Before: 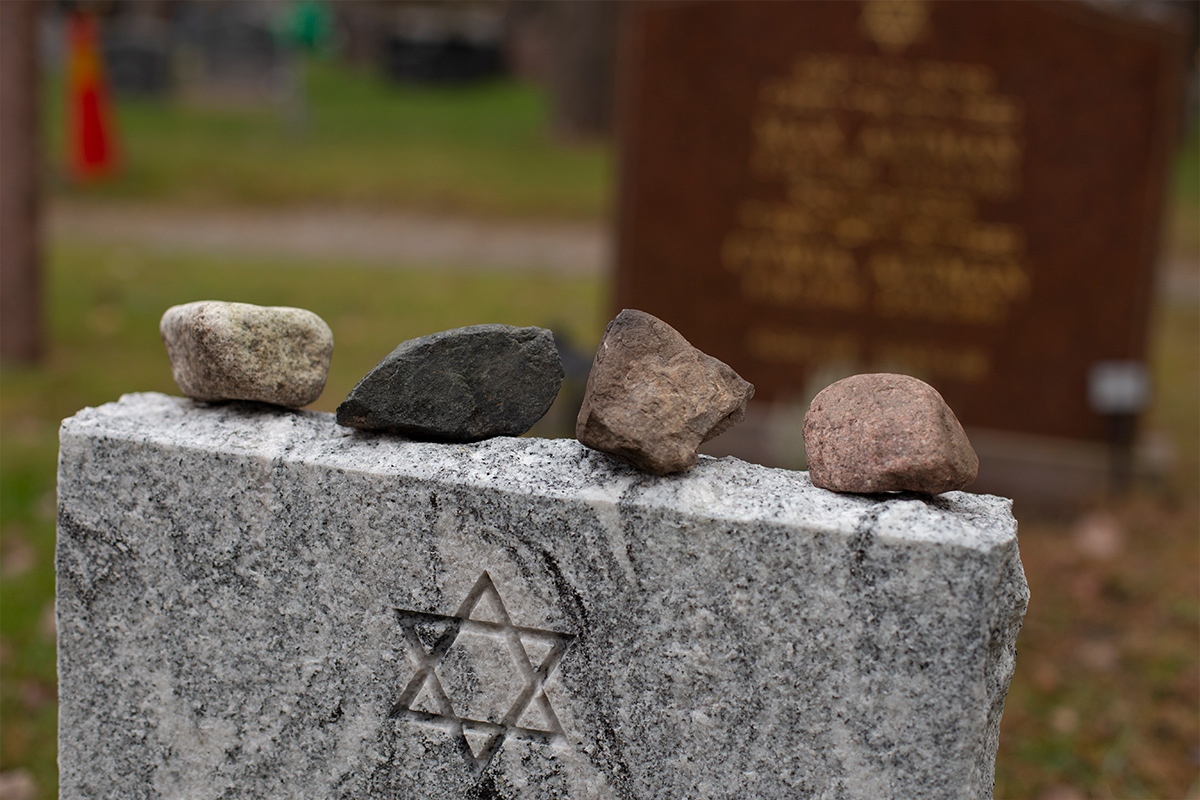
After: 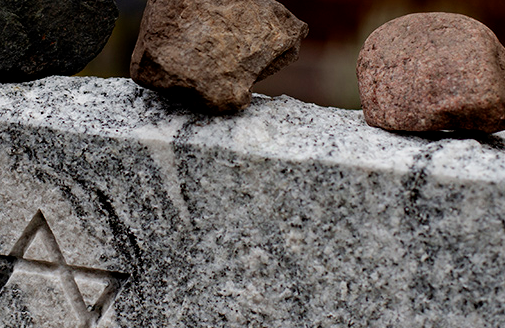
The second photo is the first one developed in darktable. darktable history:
crop: left 37.221%, top 45.169%, right 20.63%, bottom 13.777%
graduated density: on, module defaults
filmic rgb: black relative exposure -6.3 EV, white relative exposure 2.8 EV, threshold 3 EV, target black luminance 0%, hardness 4.6, latitude 67.35%, contrast 1.292, shadows ↔ highlights balance -3.5%, preserve chrominance no, color science v4 (2020), contrast in shadows soft, enable highlight reconstruction true
